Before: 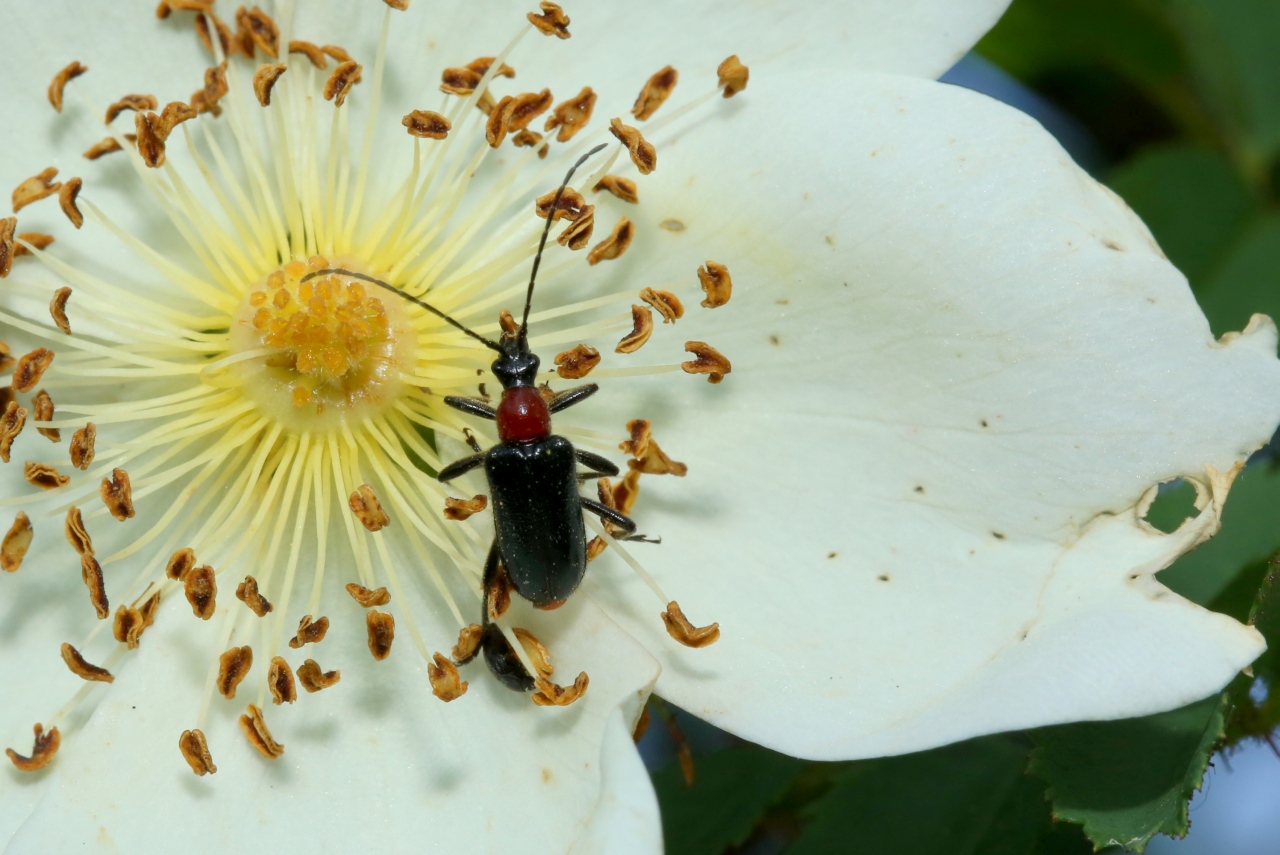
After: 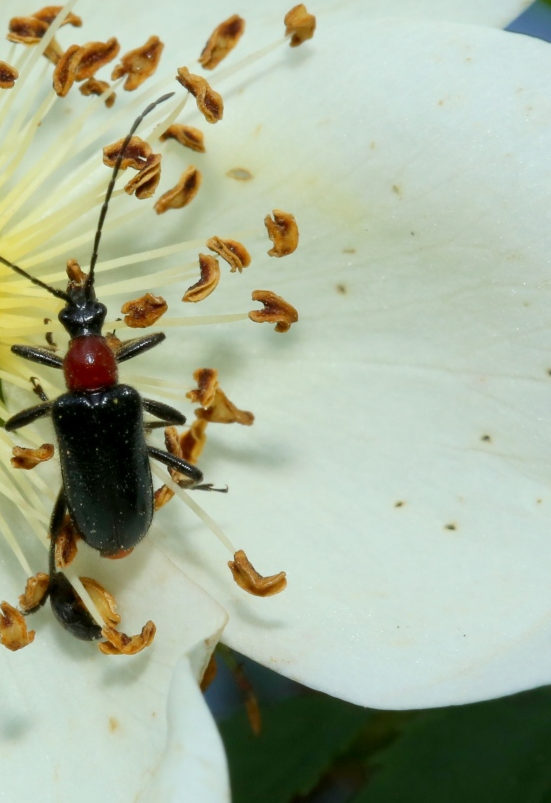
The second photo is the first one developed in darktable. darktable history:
crop: left 33.853%, top 6.025%, right 23.093%
